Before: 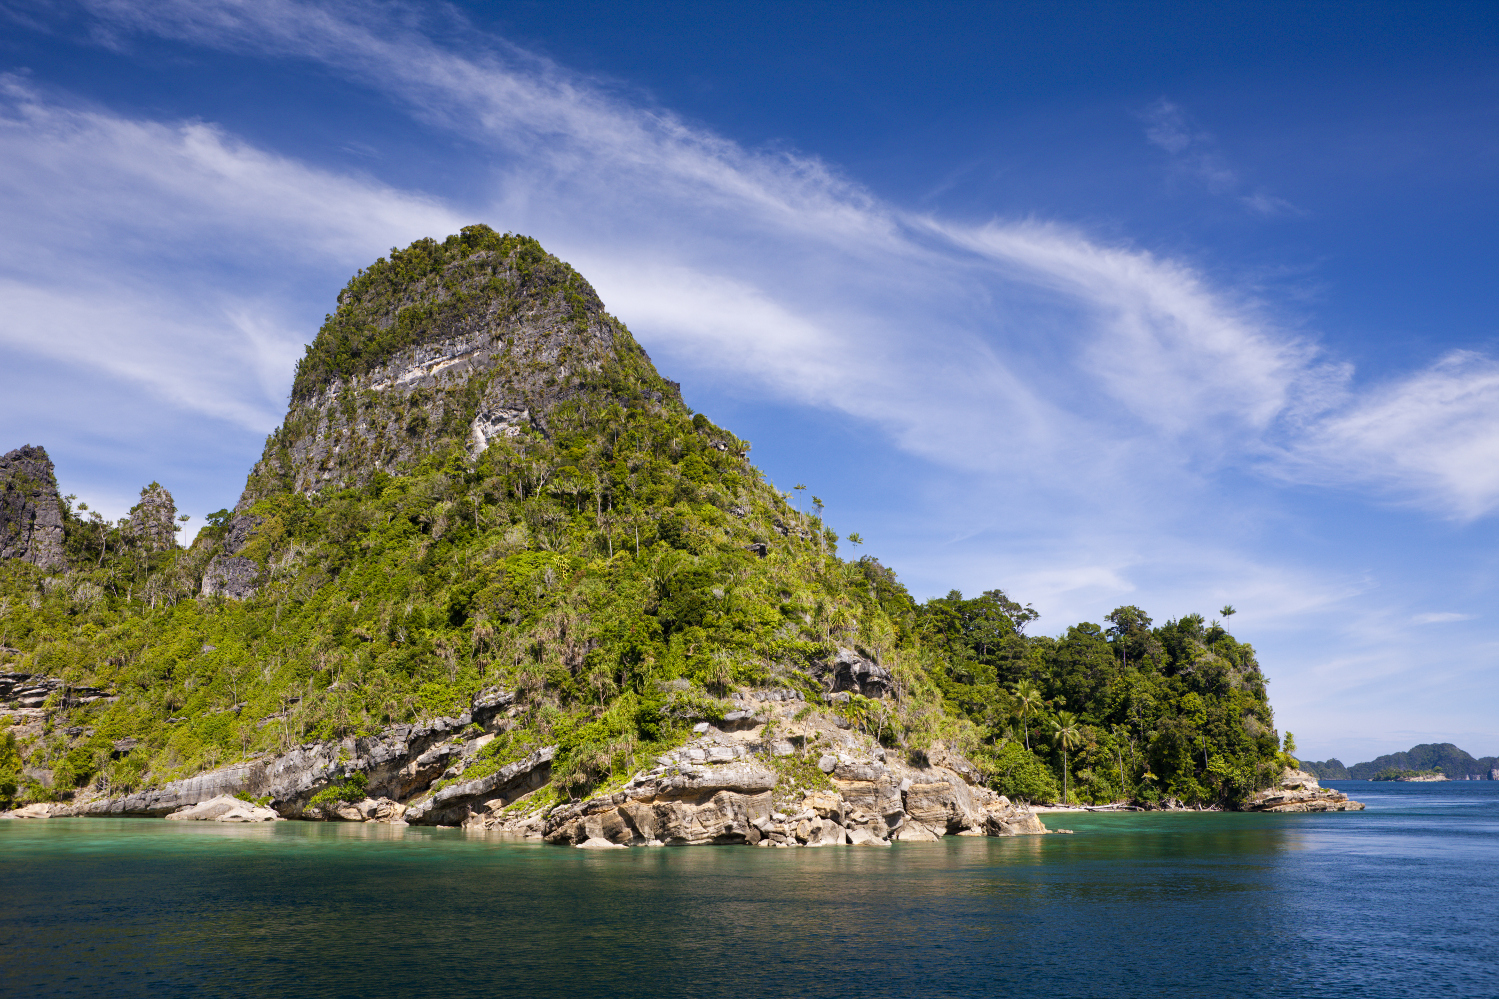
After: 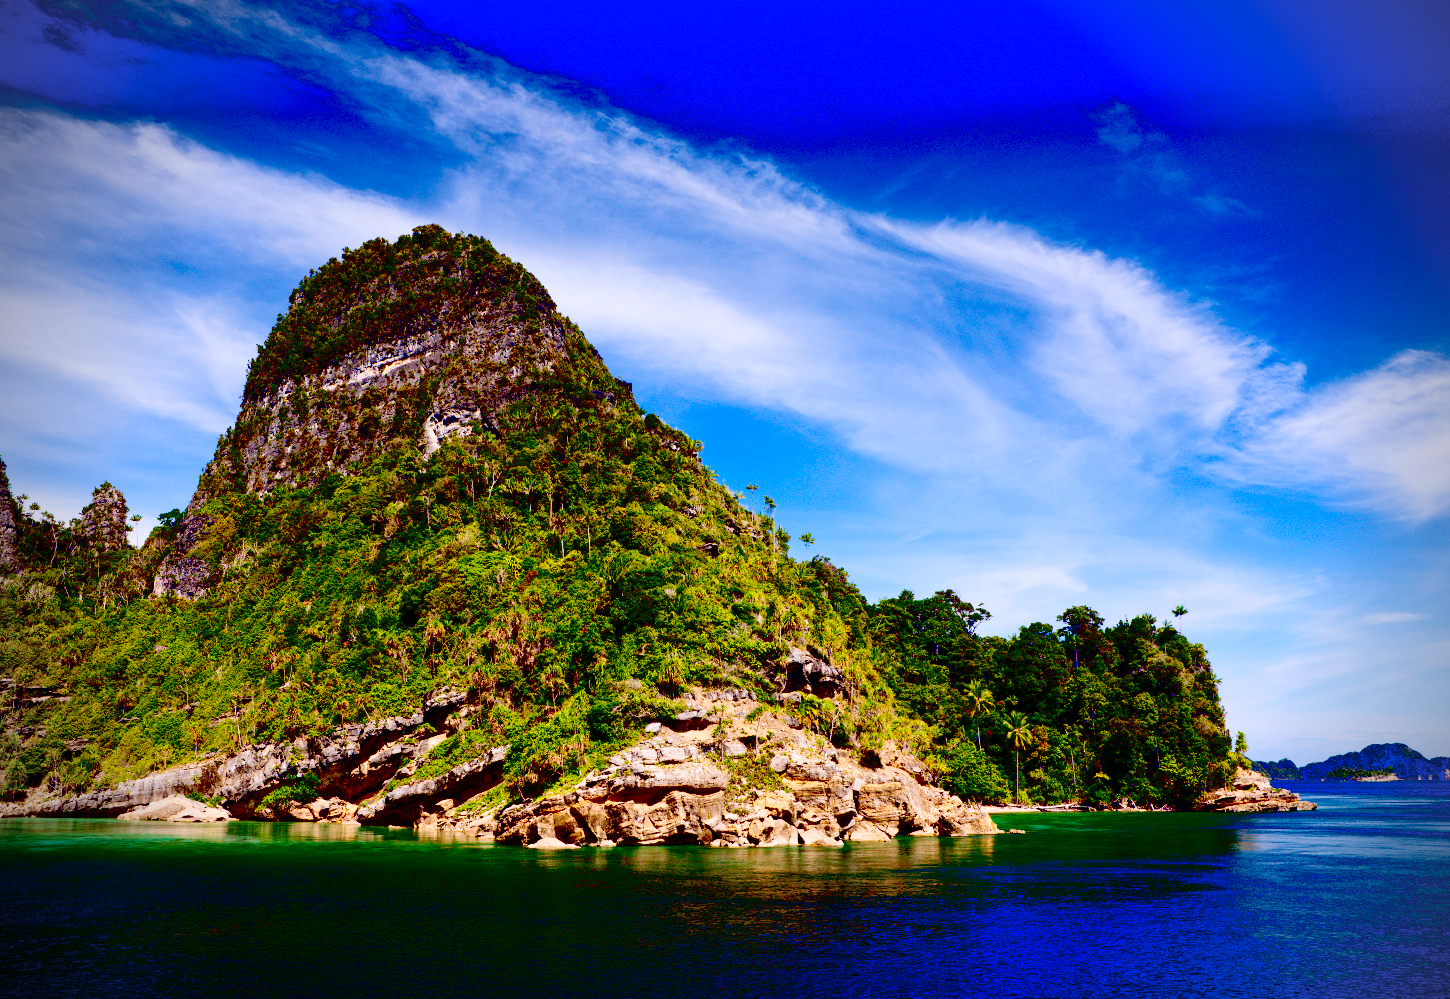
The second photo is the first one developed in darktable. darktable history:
contrast brightness saturation: contrast 0.2, brightness 0.156, saturation 0.227
velvia: on, module defaults
crop and rotate: left 3.262%
exposure: black level correction 0.099, exposure -0.087 EV, compensate highlight preservation false
vignetting: brightness -0.832
